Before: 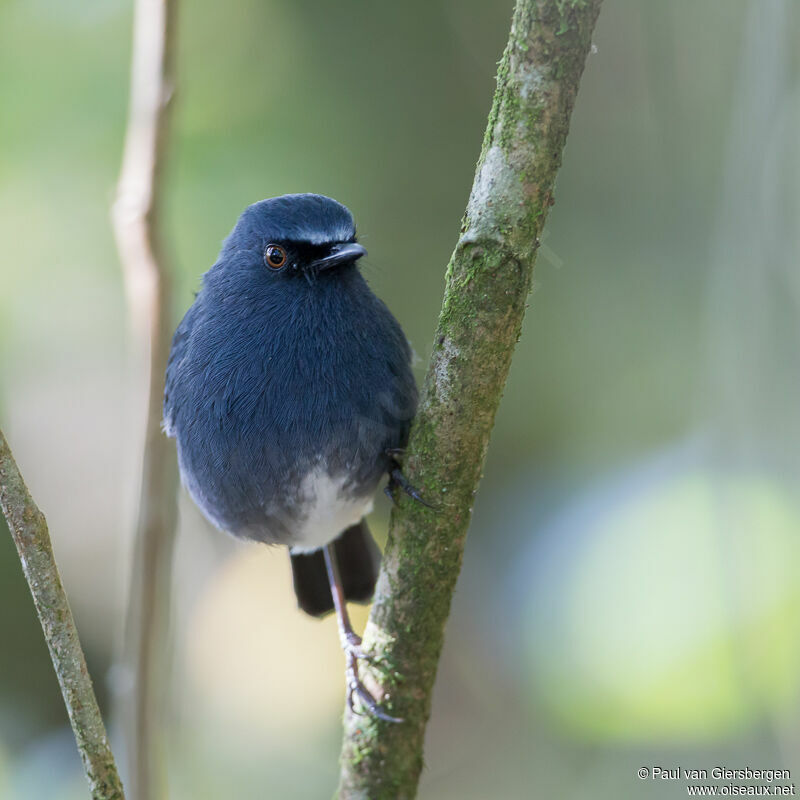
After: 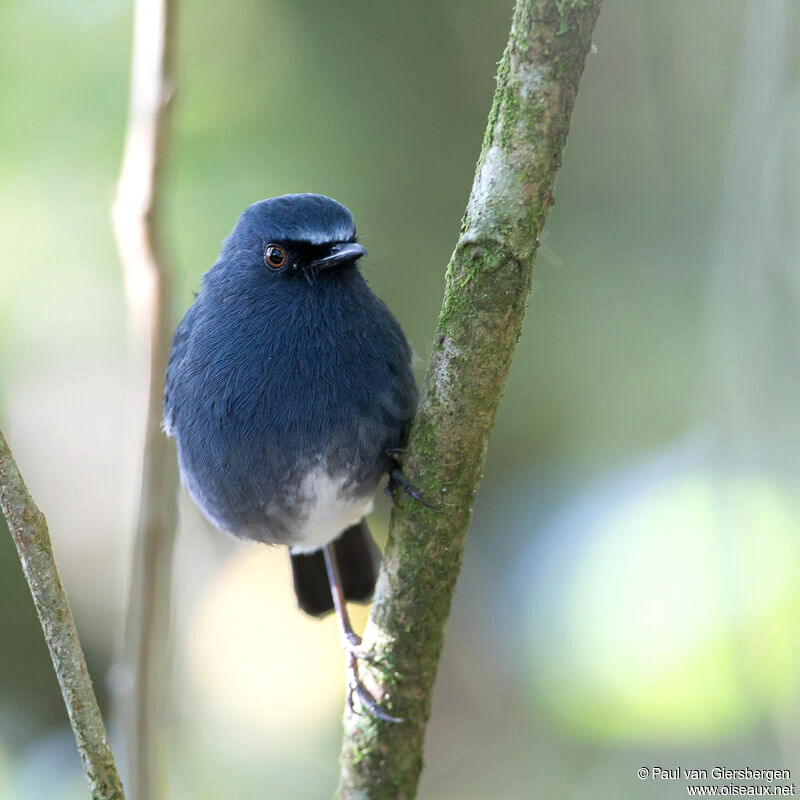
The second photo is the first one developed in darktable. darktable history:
exposure: compensate highlight preservation false
tone equalizer: -8 EV -0.421 EV, -7 EV -0.409 EV, -6 EV -0.311 EV, -5 EV -0.23 EV, -3 EV 0.202 EV, -2 EV 0.314 EV, -1 EV 0.387 EV, +0 EV 0.432 EV, mask exposure compensation -0.512 EV
